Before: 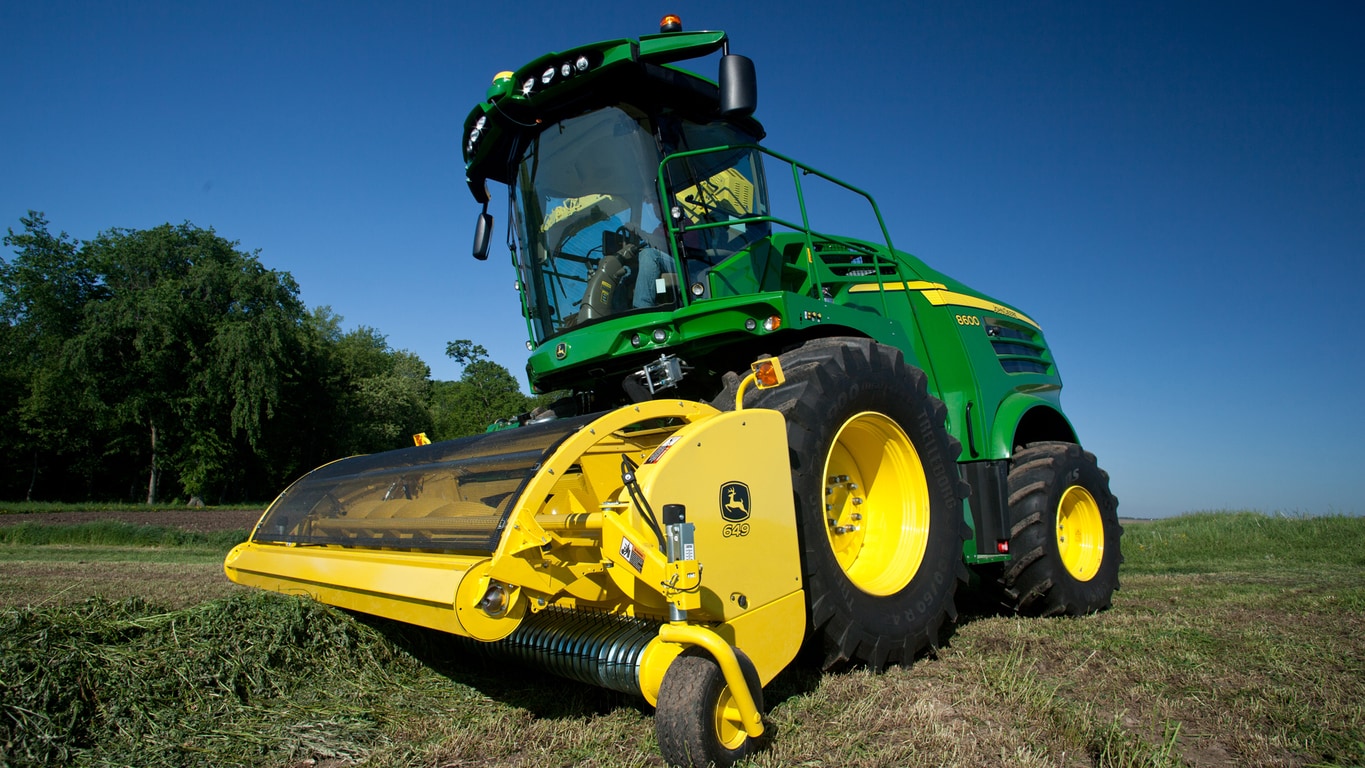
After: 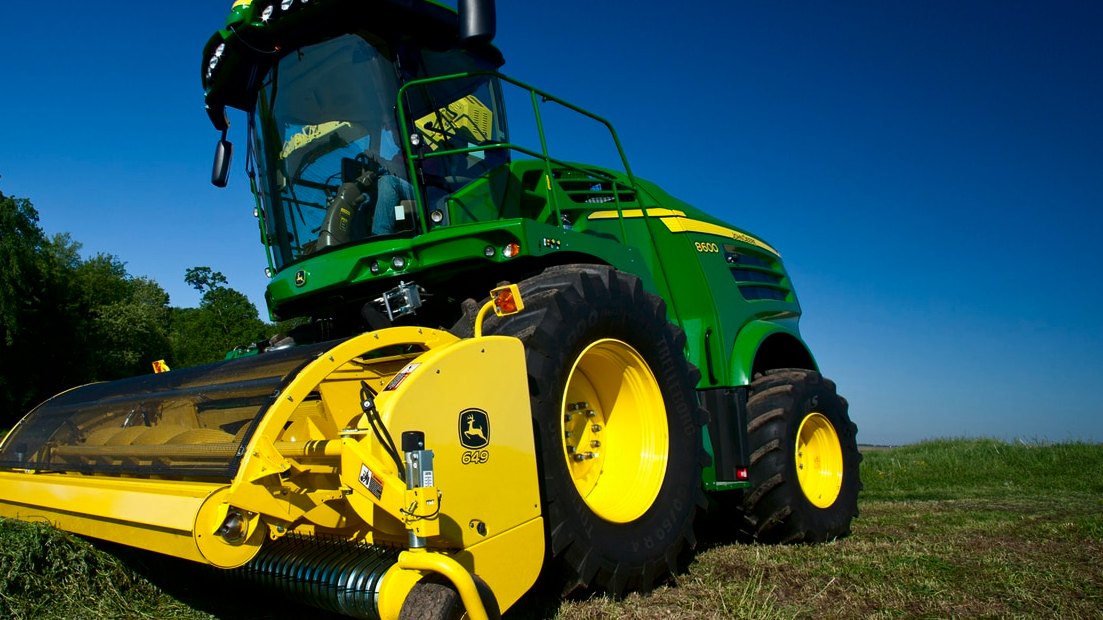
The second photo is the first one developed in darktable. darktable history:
crop: left 19.159%, top 9.58%, bottom 9.58%
contrast brightness saturation: contrast 0.12, brightness -0.12, saturation 0.2
